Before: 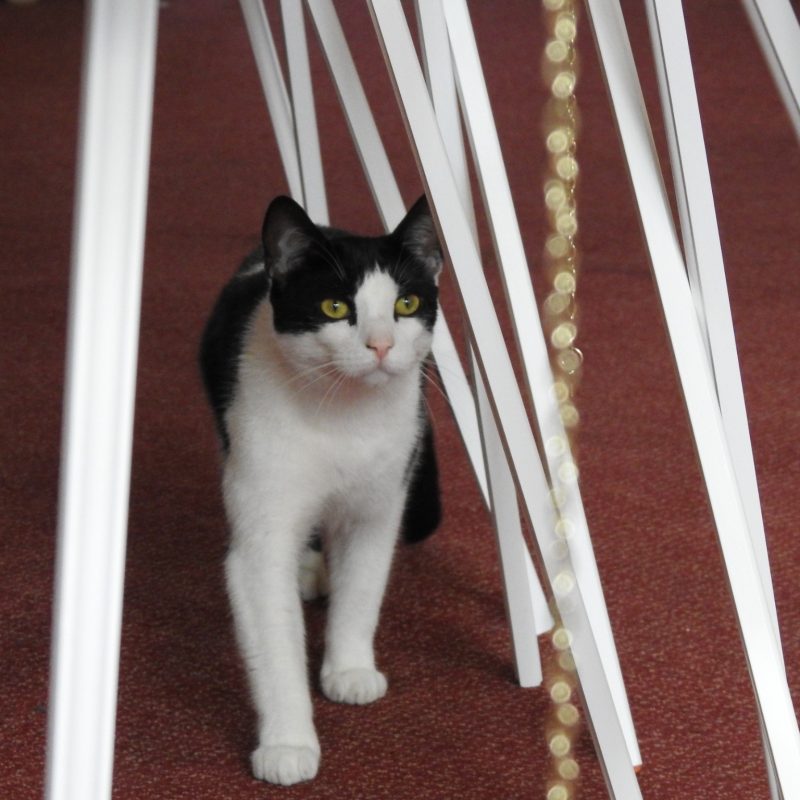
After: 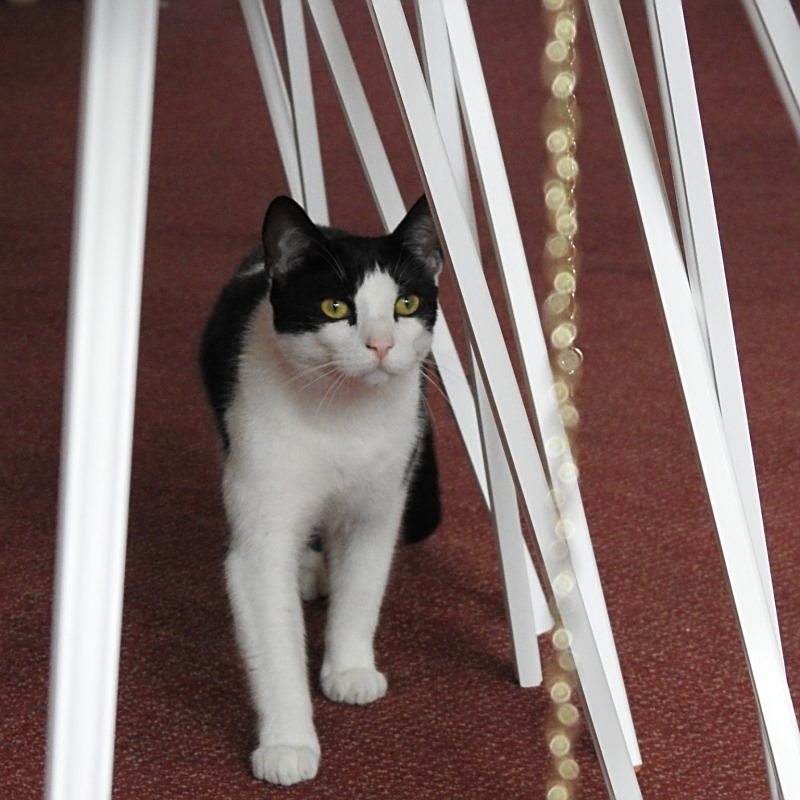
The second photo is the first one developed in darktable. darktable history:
color zones: curves: ch0 [(0, 0.5) (0.143, 0.52) (0.286, 0.5) (0.429, 0.5) (0.571, 0.5) (0.714, 0.5) (0.857, 0.5) (1, 0.5)]; ch1 [(0, 0.489) (0.155, 0.45) (0.286, 0.466) (0.429, 0.5) (0.571, 0.5) (0.714, 0.5) (0.857, 0.5) (1, 0.489)]
sharpen: on, module defaults
